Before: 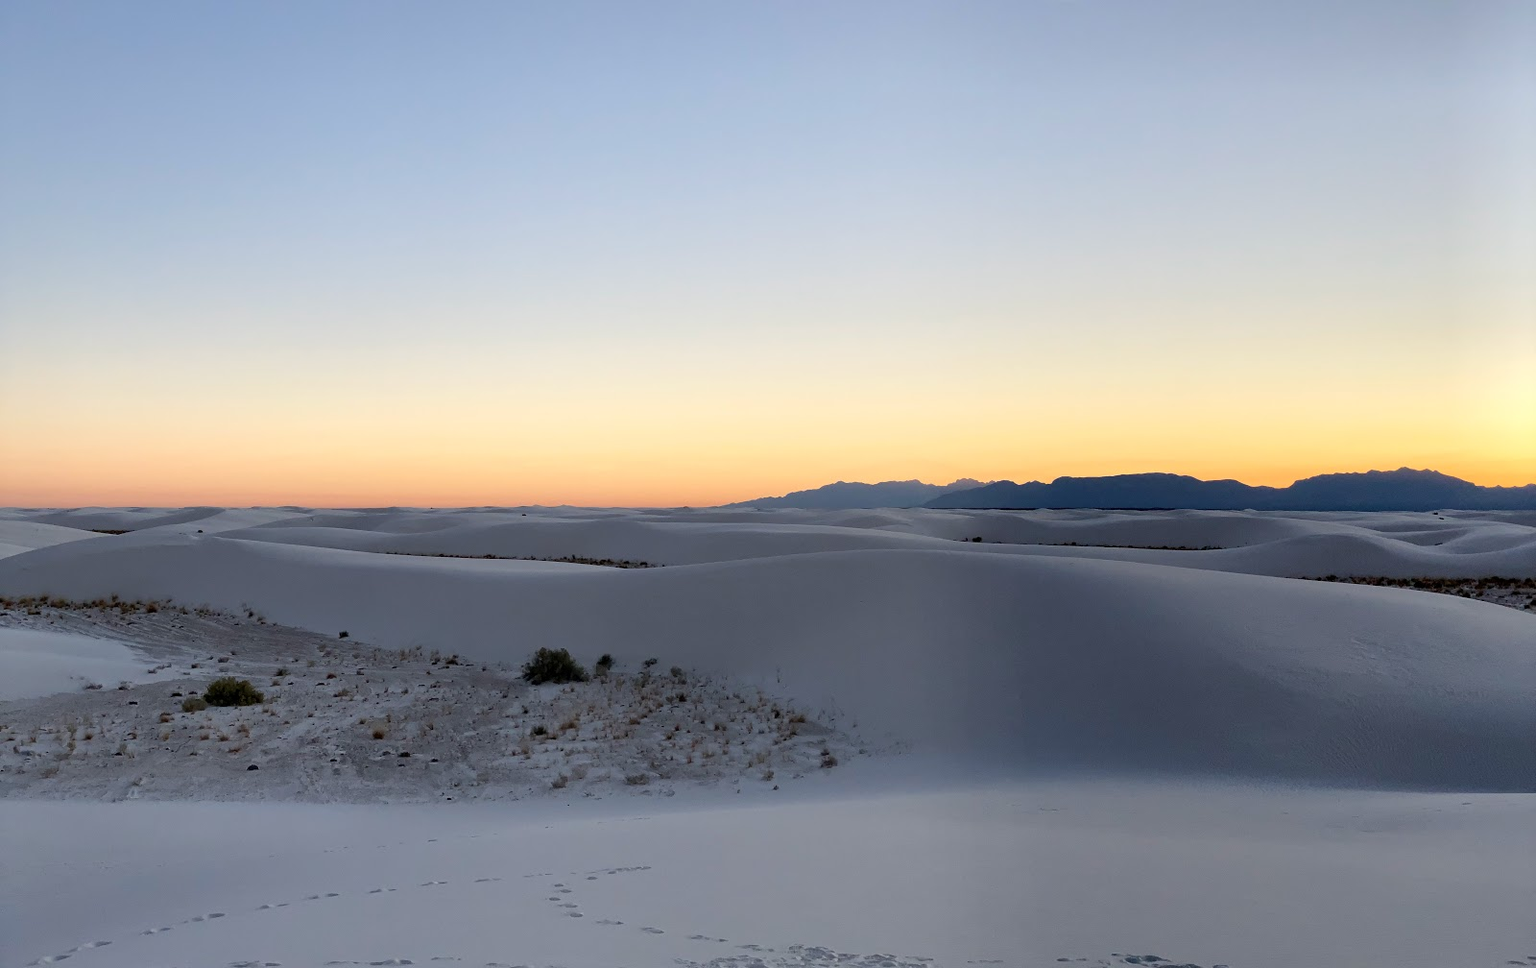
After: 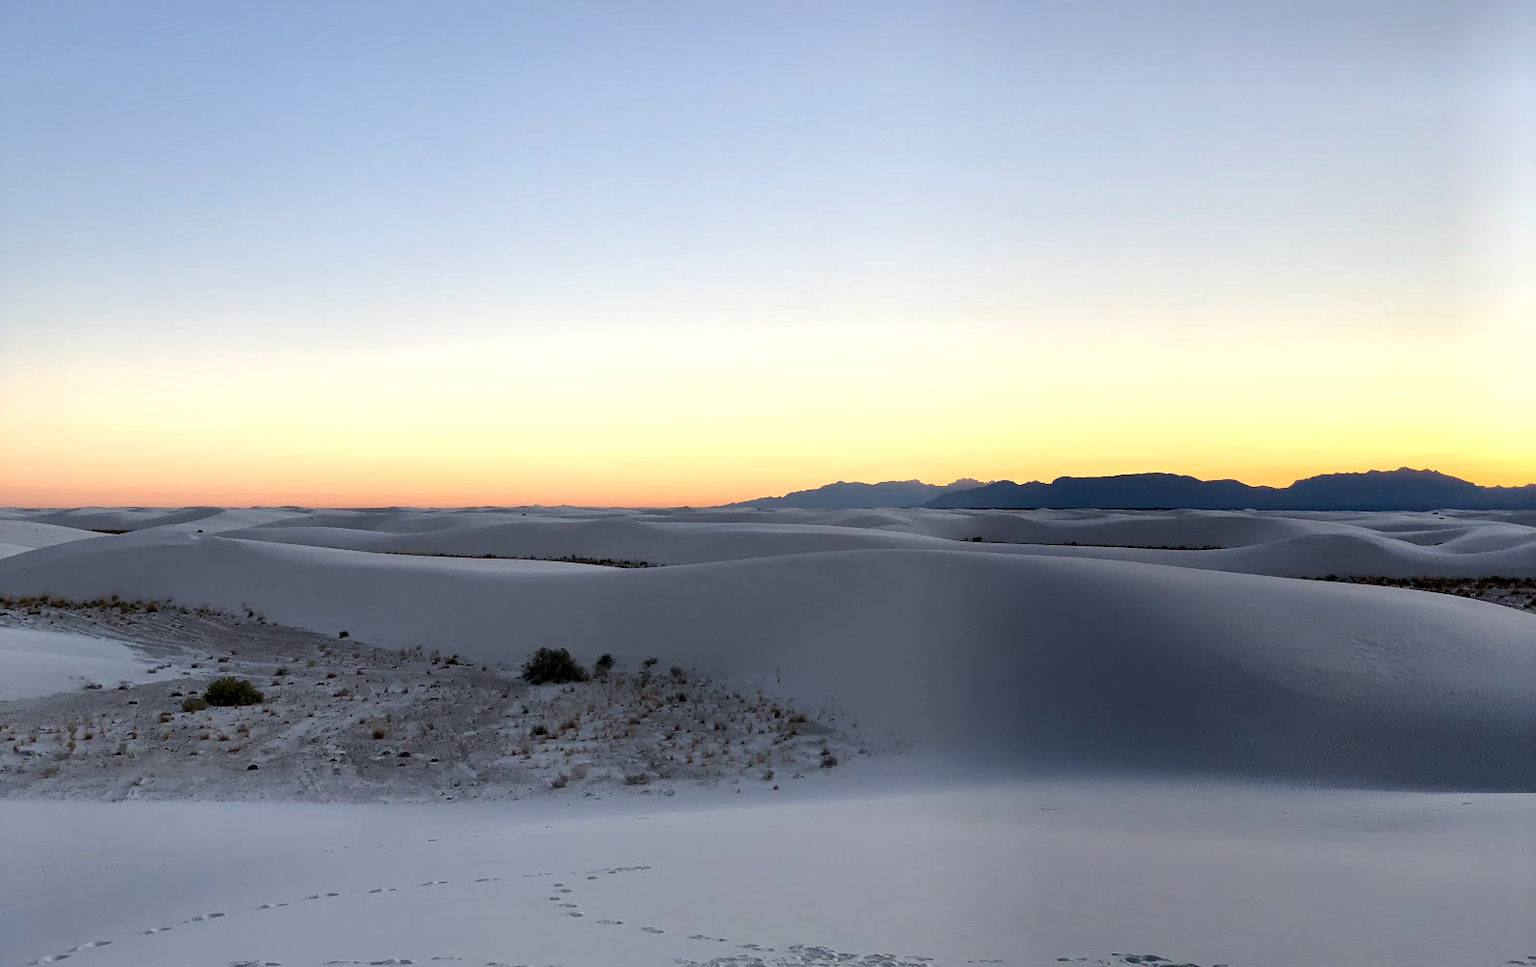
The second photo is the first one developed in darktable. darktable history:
tone equalizer: -8 EV -0.417 EV, -7 EV -0.389 EV, -6 EV -0.333 EV, -5 EV -0.222 EV, -3 EV 0.222 EV, -2 EV 0.333 EV, -1 EV 0.389 EV, +0 EV 0.417 EV, edges refinement/feathering 500, mask exposure compensation -1.57 EV, preserve details no
shadows and highlights: shadows -88.03, highlights -35.45, shadows color adjustment 99.15%, highlights color adjustment 0%, soften with gaussian
